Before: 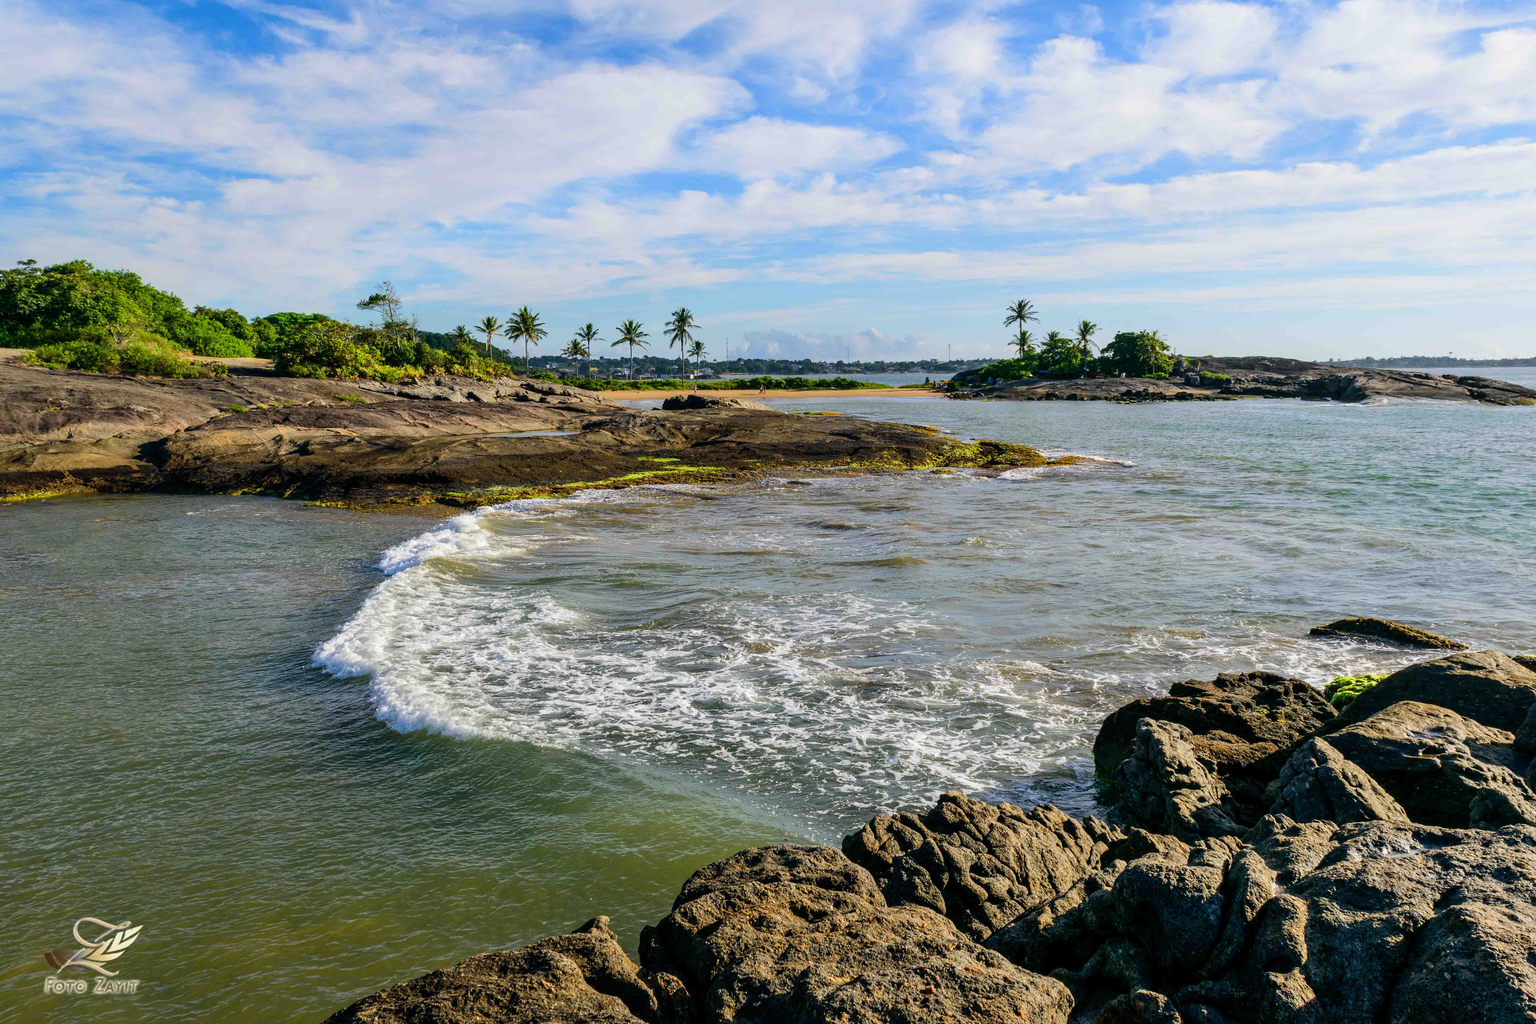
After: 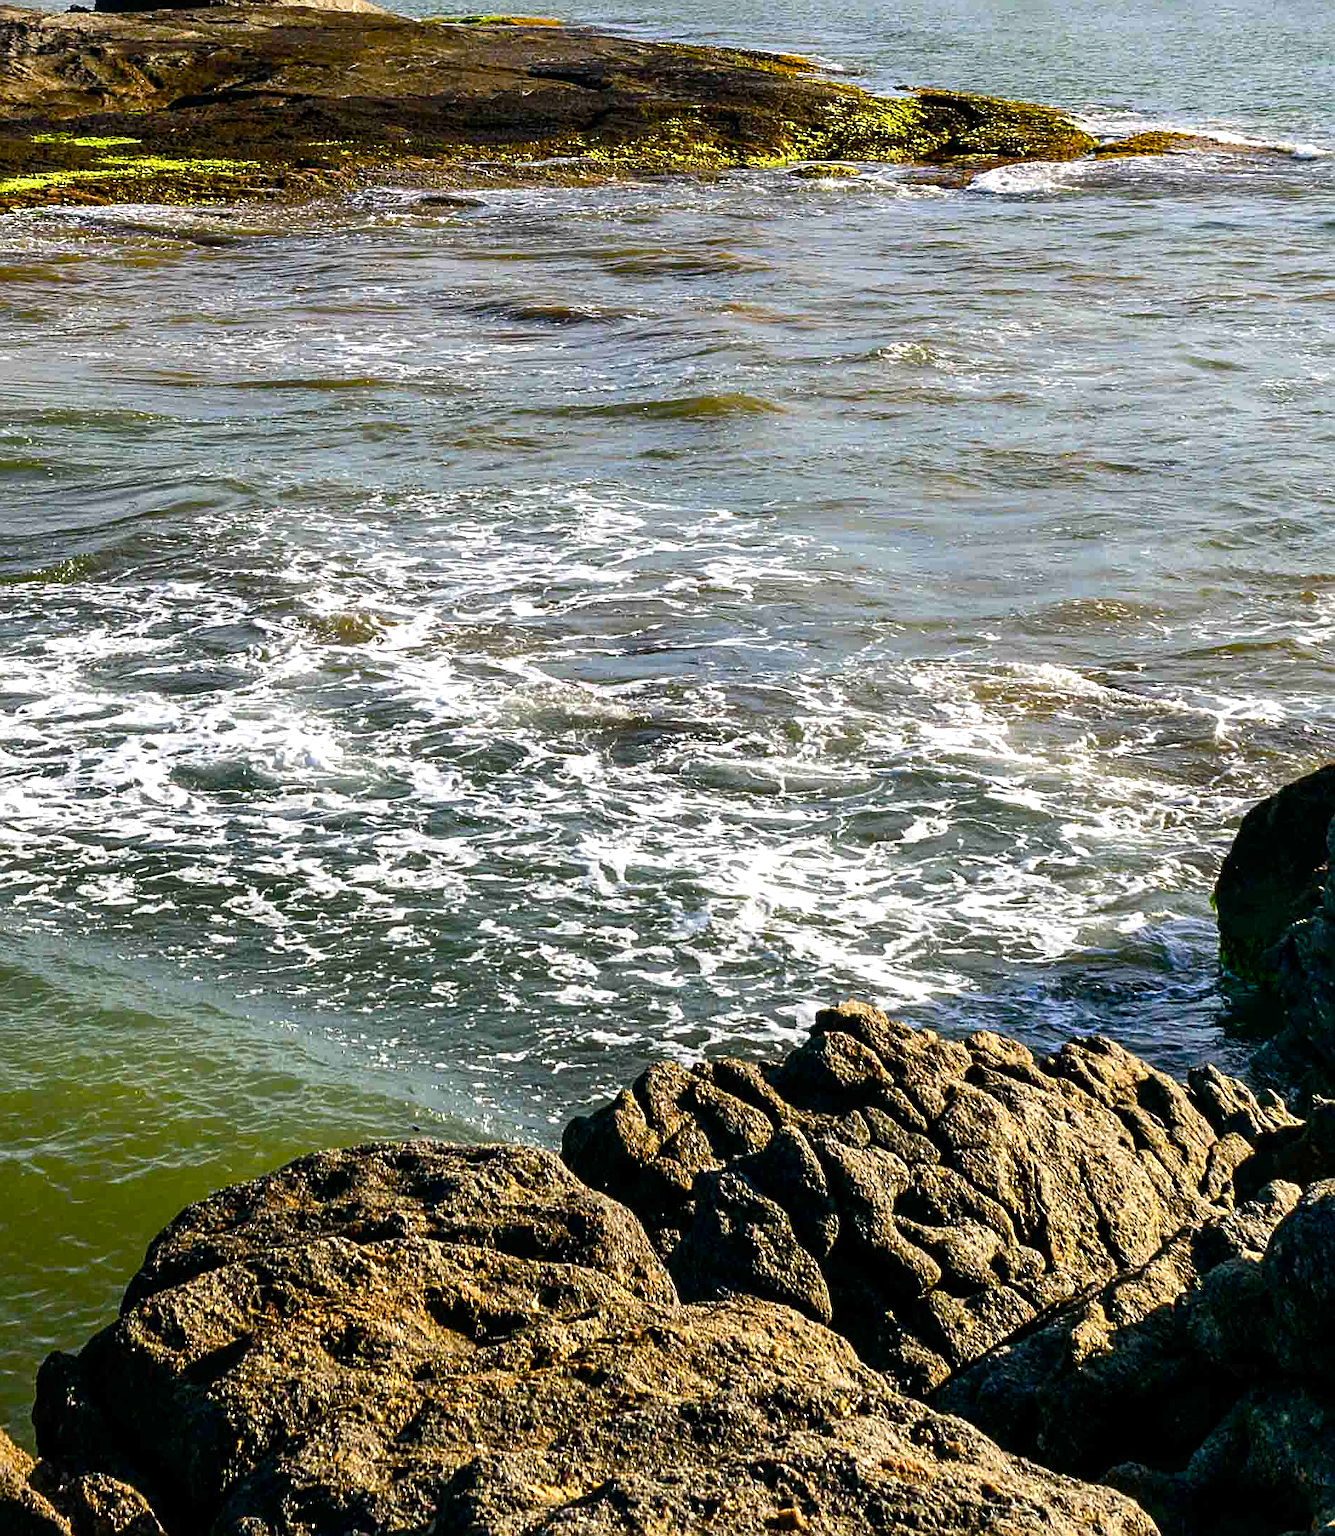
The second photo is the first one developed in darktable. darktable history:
crop: left 40.739%, top 39.619%, right 25.795%, bottom 2.654%
sharpen: on, module defaults
color balance rgb: shadows lift › hue 85.38°, highlights gain › luminance 10.395%, global offset › hue 172.21°, perceptual saturation grading › global saturation 40.947%, perceptual saturation grading › highlights -50.195%, perceptual saturation grading › shadows 30.35%, perceptual brilliance grading › global brilliance 14.934%, perceptual brilliance grading › shadows -35.484%
